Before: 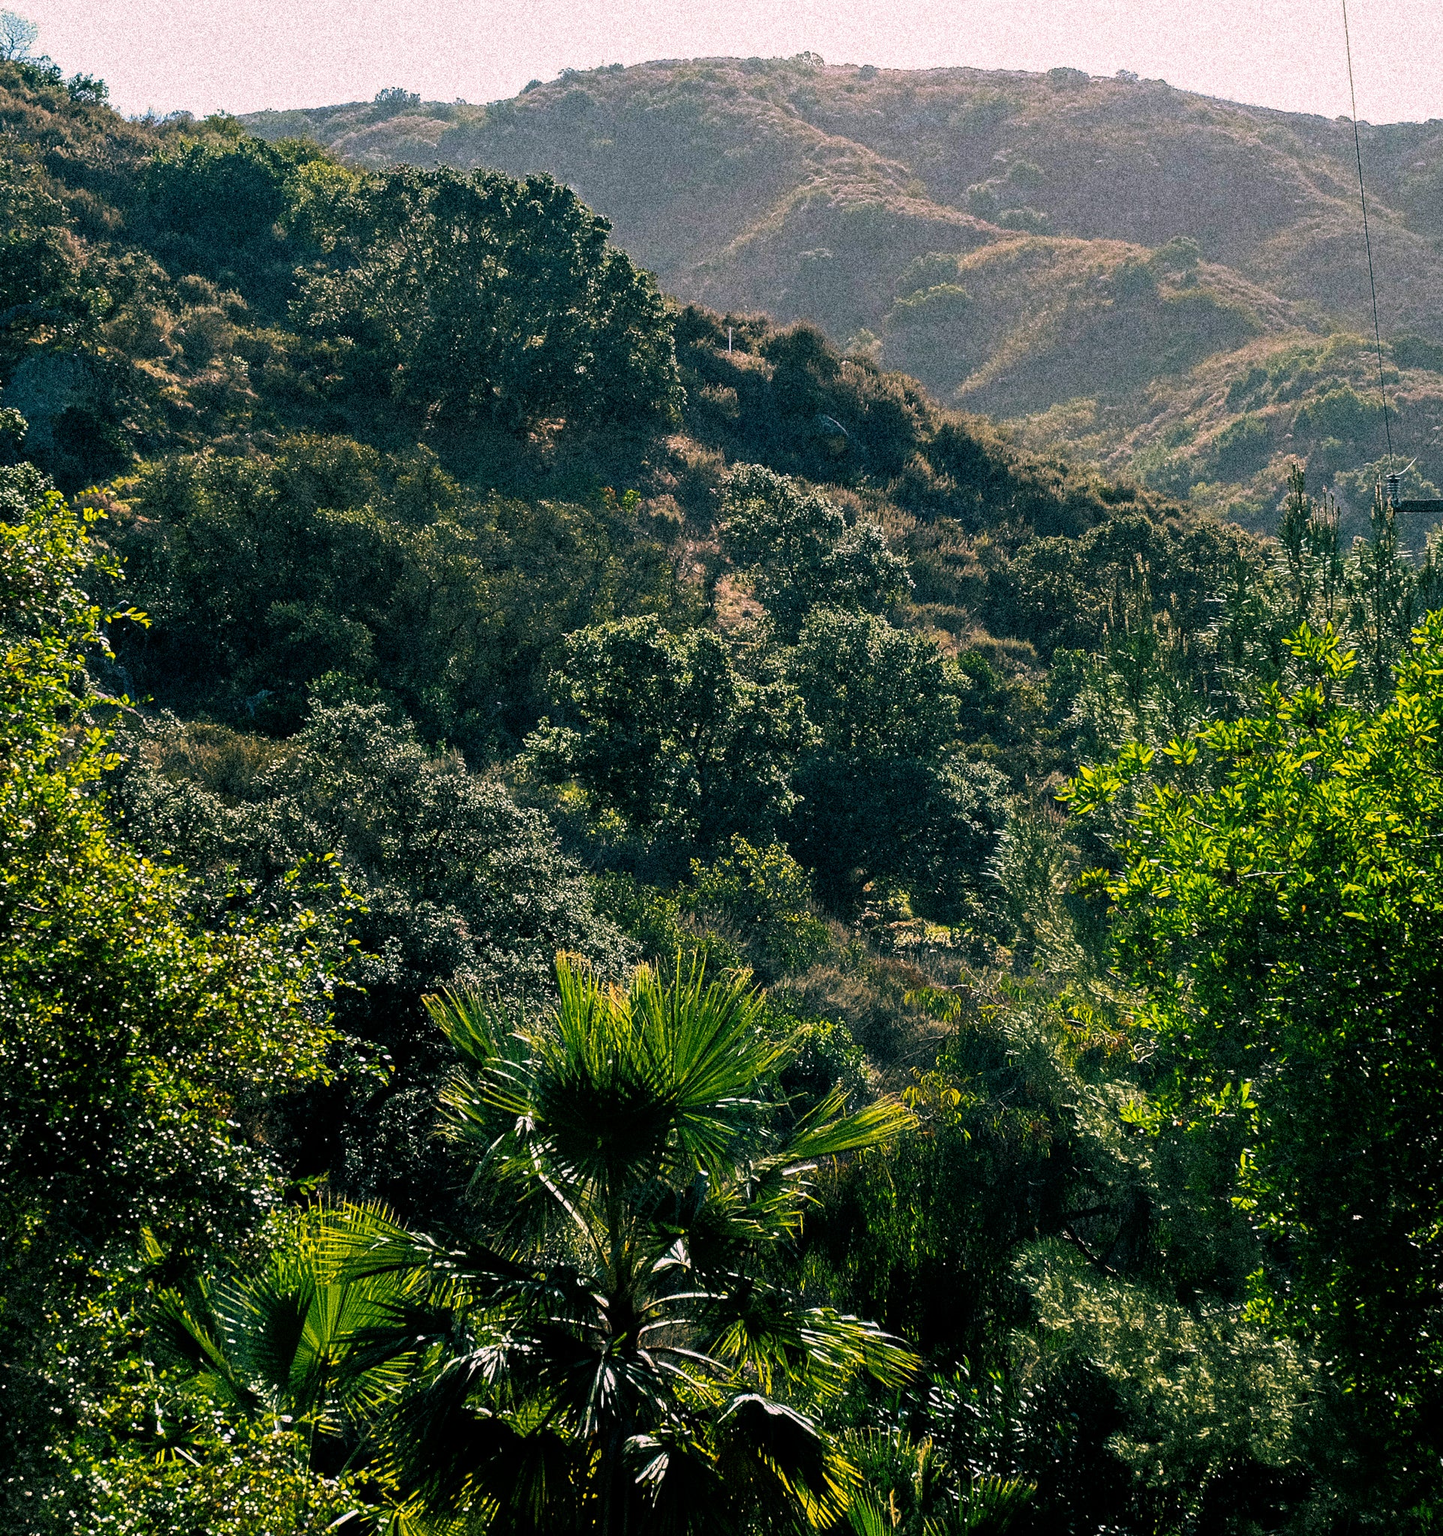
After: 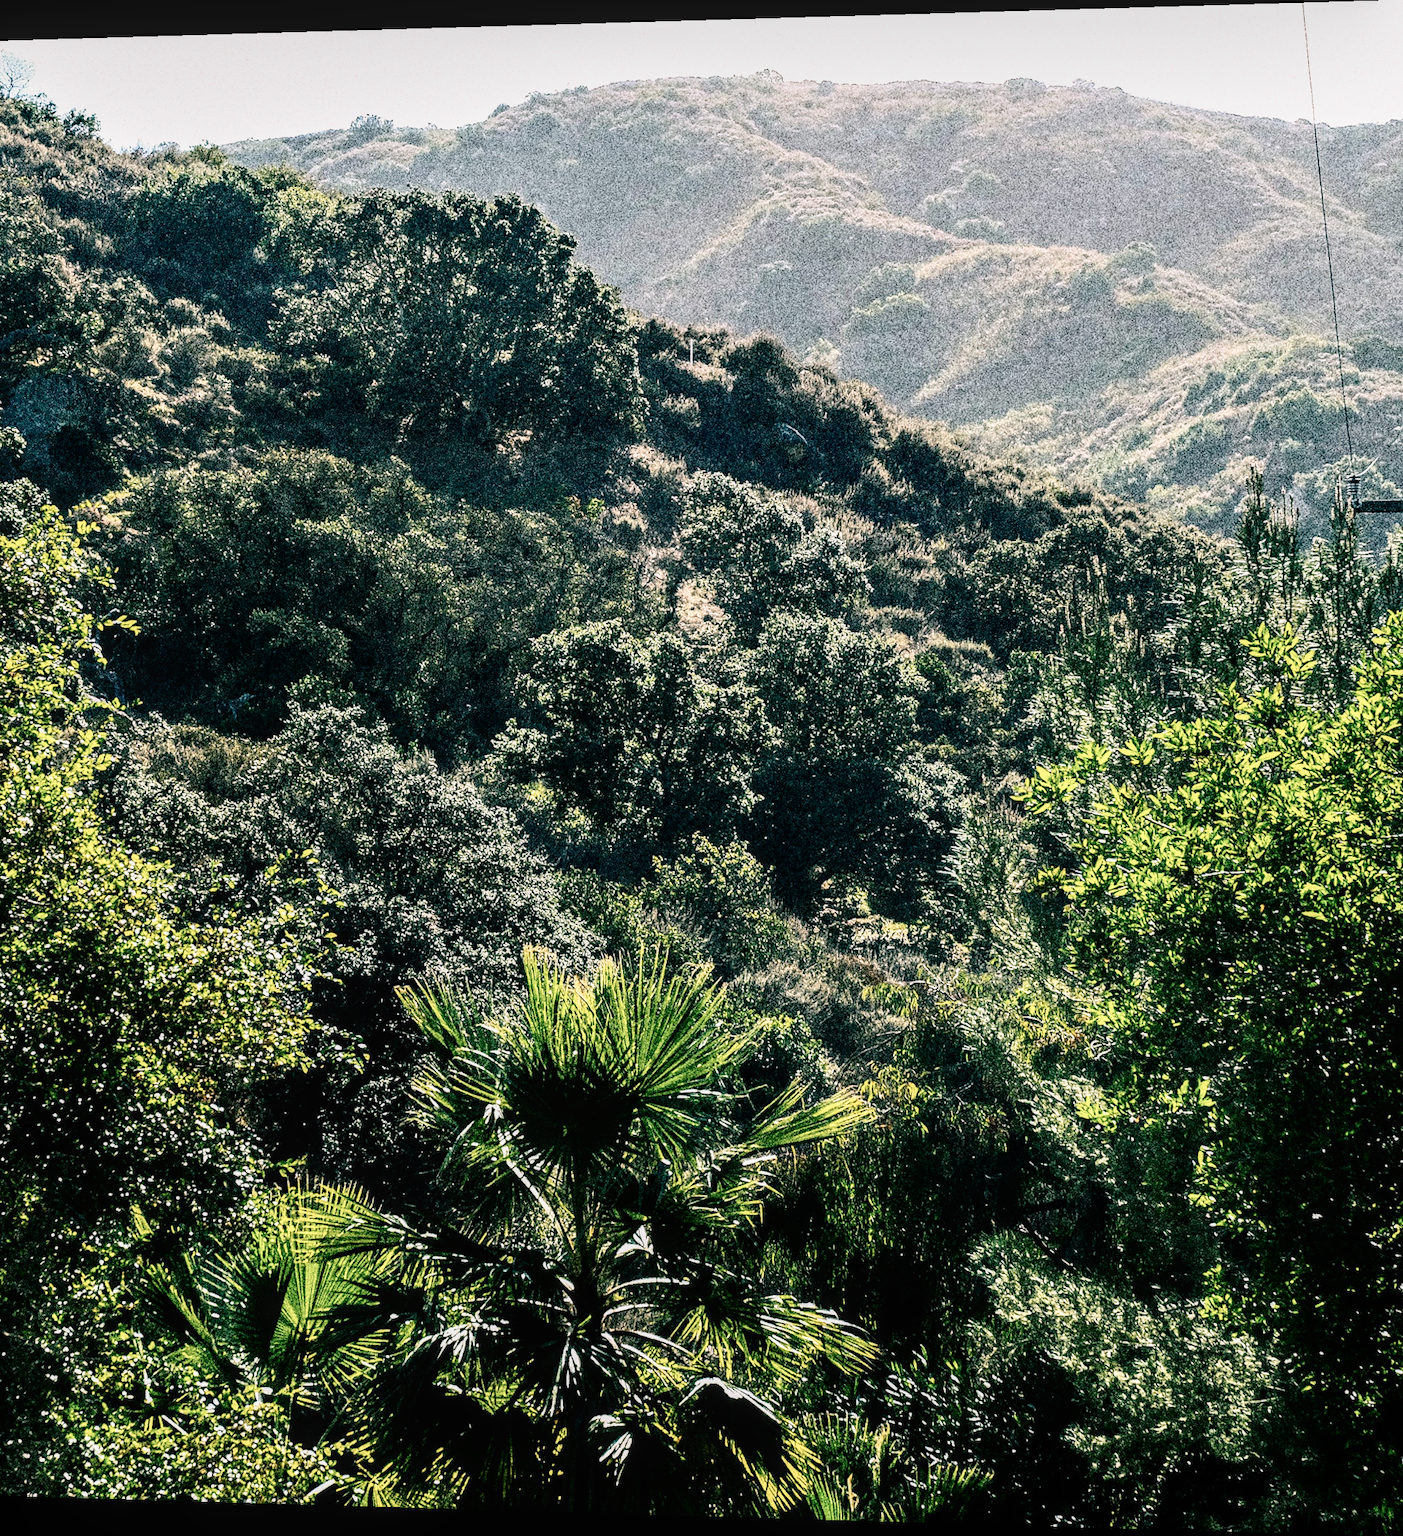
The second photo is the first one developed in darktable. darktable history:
local contrast: on, module defaults
rotate and perspective: lens shift (horizontal) -0.055, automatic cropping off
contrast brightness saturation: contrast 0.25, saturation -0.31
base curve: curves: ch0 [(0, 0) (0.008, 0.007) (0.022, 0.029) (0.048, 0.089) (0.092, 0.197) (0.191, 0.399) (0.275, 0.534) (0.357, 0.65) (0.477, 0.78) (0.542, 0.833) (0.799, 0.973) (1, 1)], preserve colors none
tone equalizer: on, module defaults
